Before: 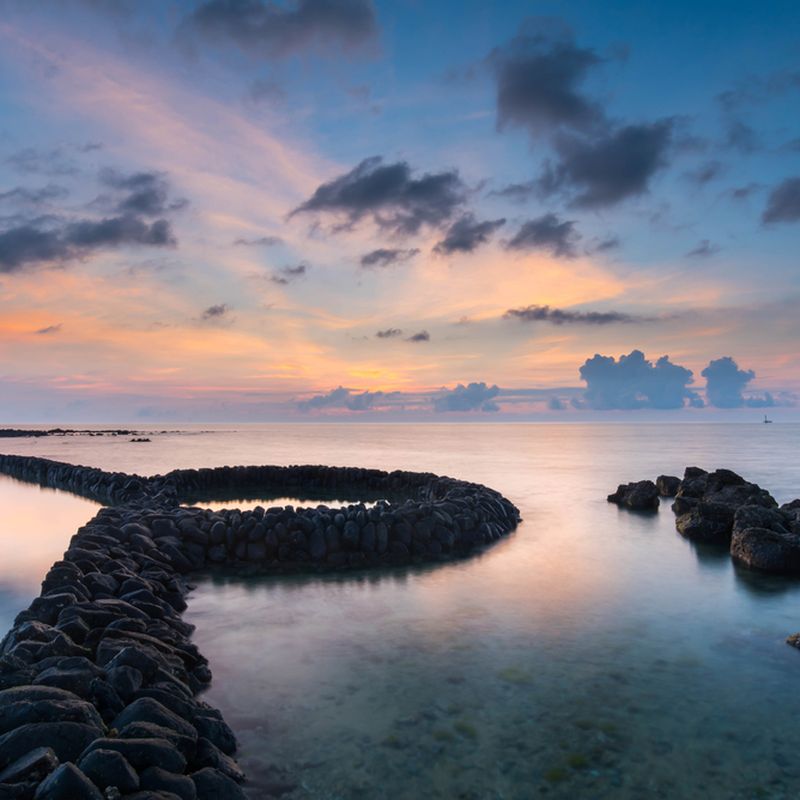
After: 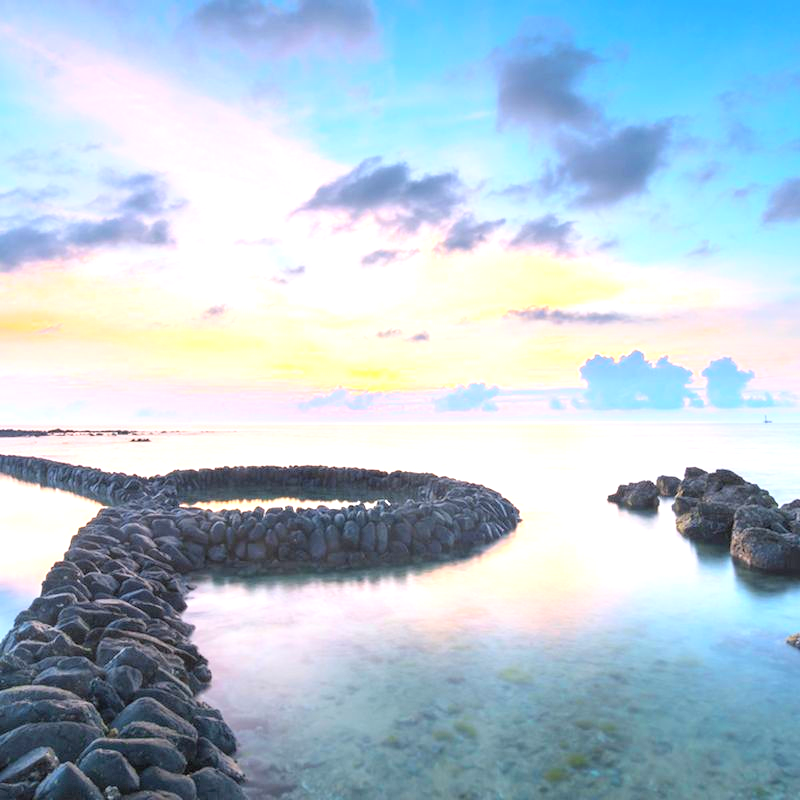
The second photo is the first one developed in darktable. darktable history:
contrast brightness saturation: contrast 0.101, brightness 0.317, saturation 0.139
exposure: black level correction 0, exposure 1.46 EV, compensate exposure bias true, compensate highlight preservation false
